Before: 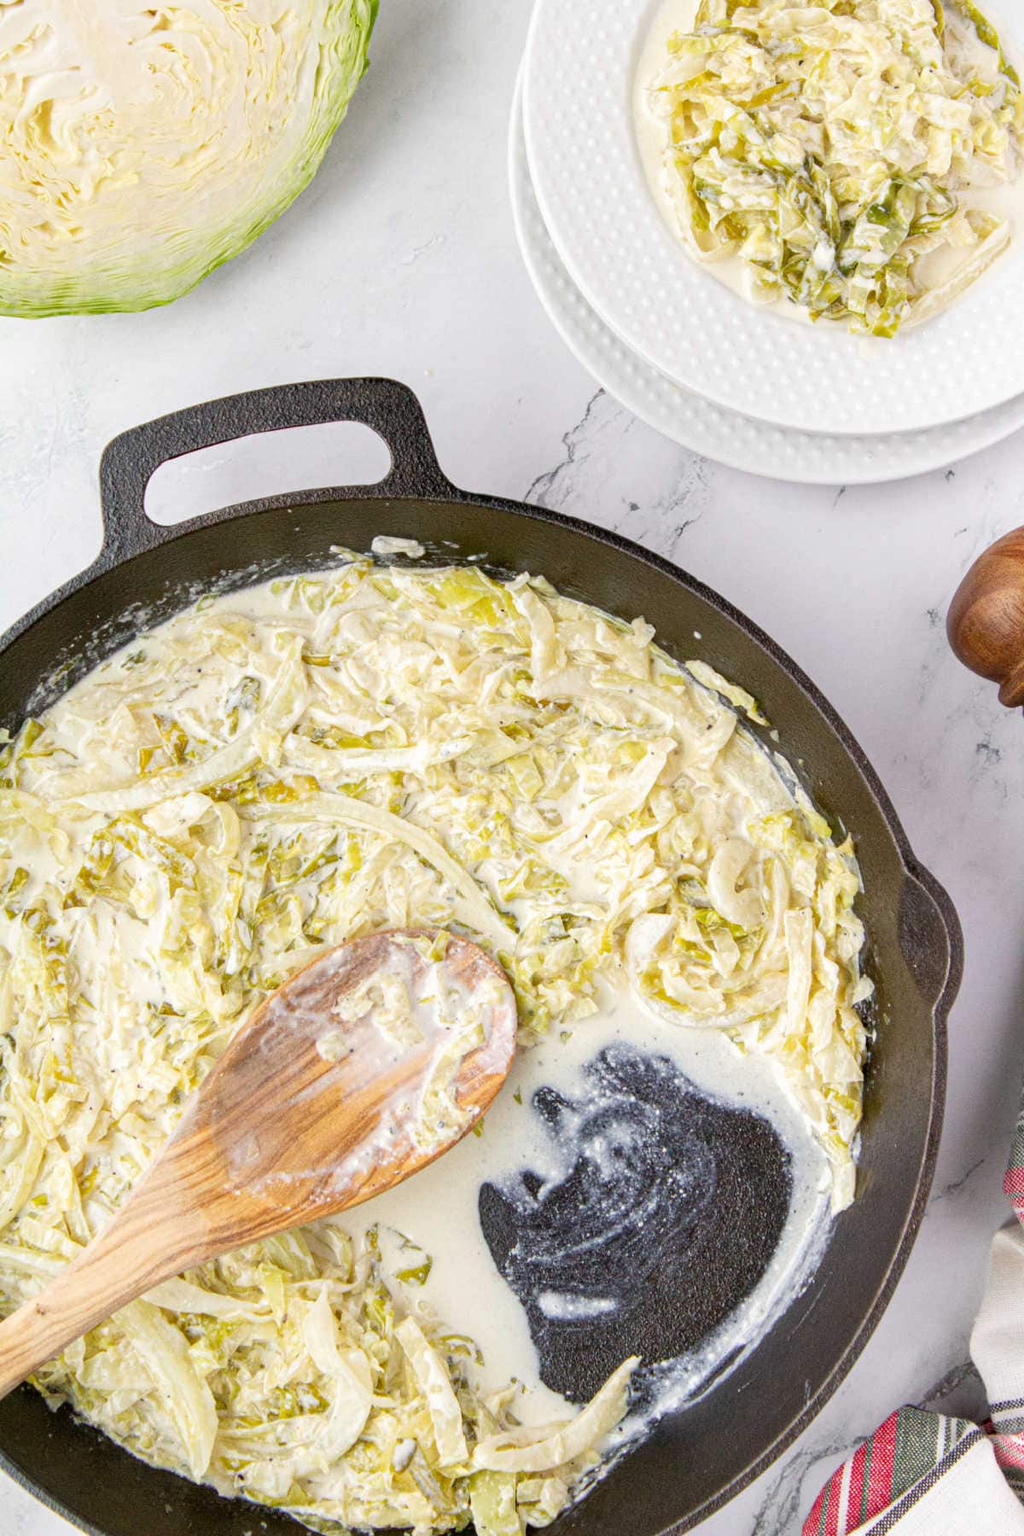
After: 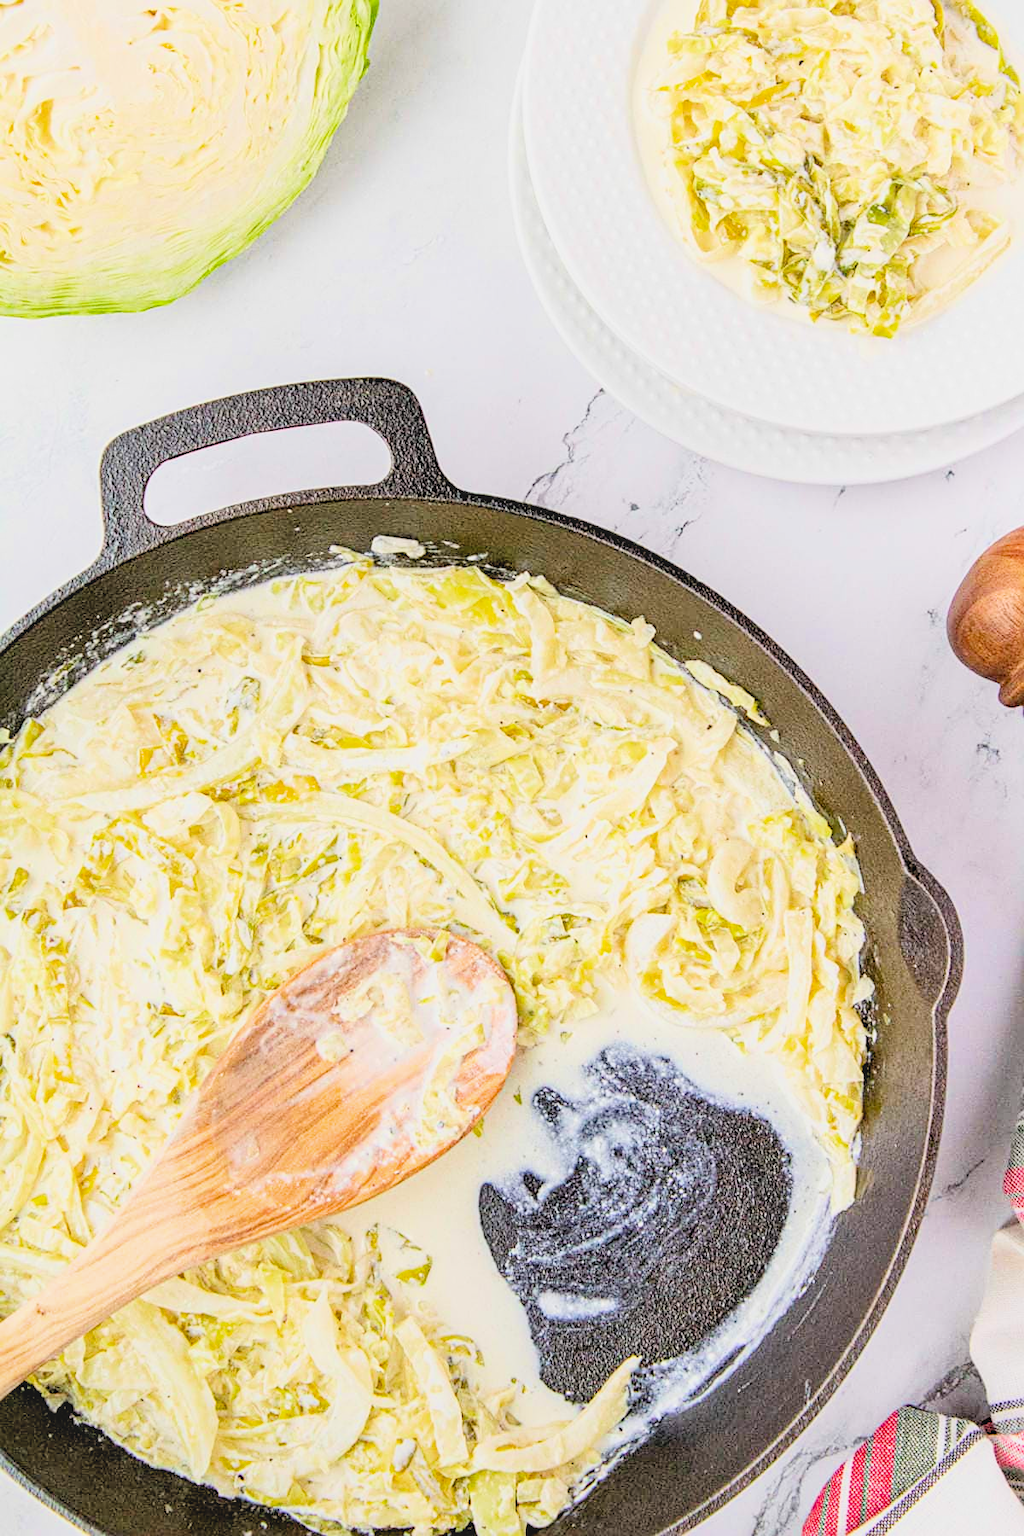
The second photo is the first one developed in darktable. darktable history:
filmic rgb: black relative exposure -9.23 EV, white relative exposure 6.71 EV, hardness 3.09, contrast 1.057, color science v6 (2022)
sharpen: on, module defaults
exposure: black level correction -0.001, exposure 0.901 EV, compensate highlight preservation false
tone equalizer: -8 EV -0.391 EV, -7 EV -0.426 EV, -6 EV -0.367 EV, -5 EV -0.185 EV, -3 EV 0.235 EV, -2 EV 0.337 EV, -1 EV 0.382 EV, +0 EV 0.422 EV
local contrast: detail 110%
haze removal: adaptive false
